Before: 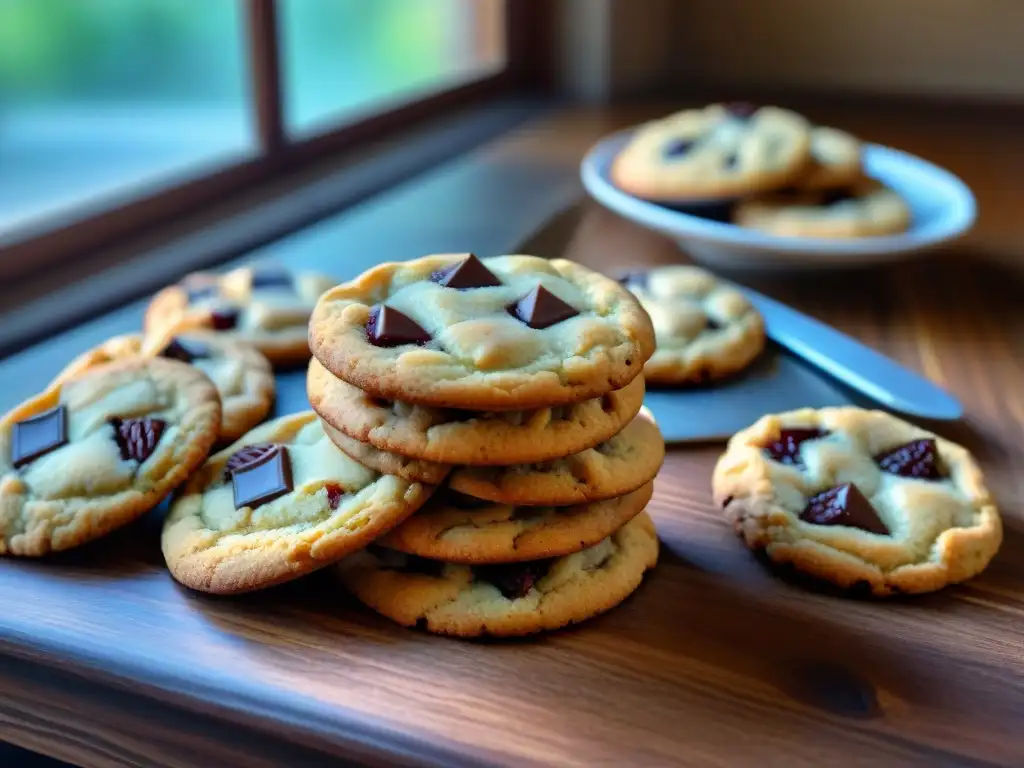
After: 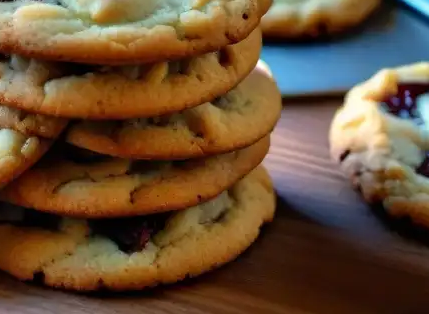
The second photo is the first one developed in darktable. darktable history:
crop: left 37.435%, top 45.177%, right 20.578%, bottom 13.838%
